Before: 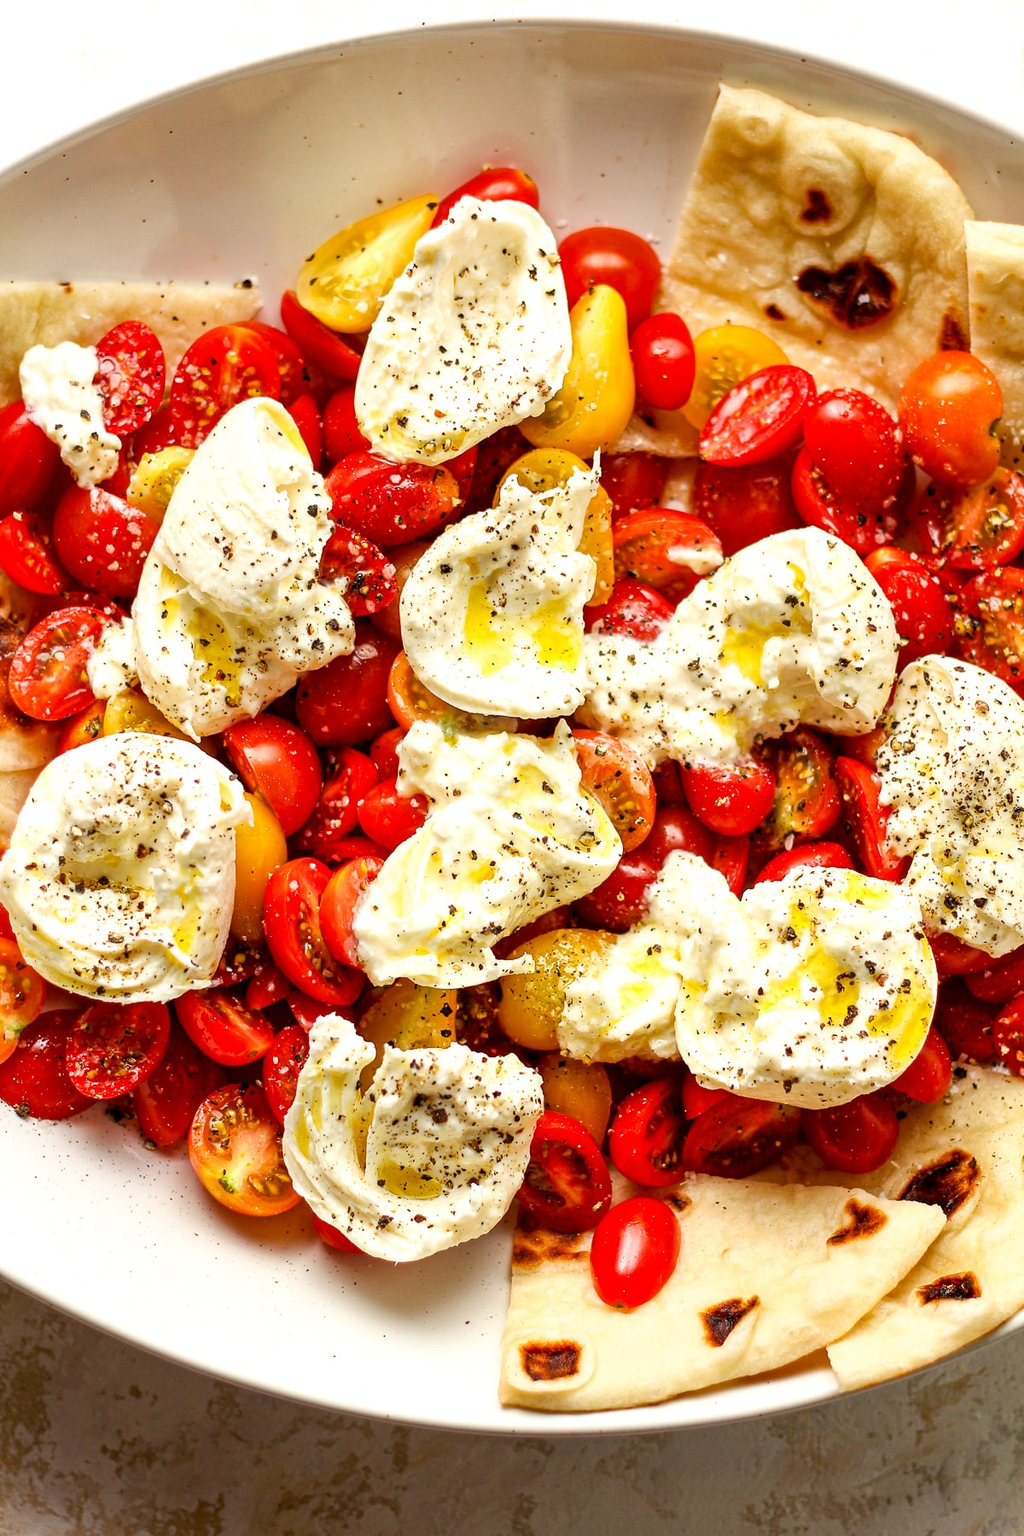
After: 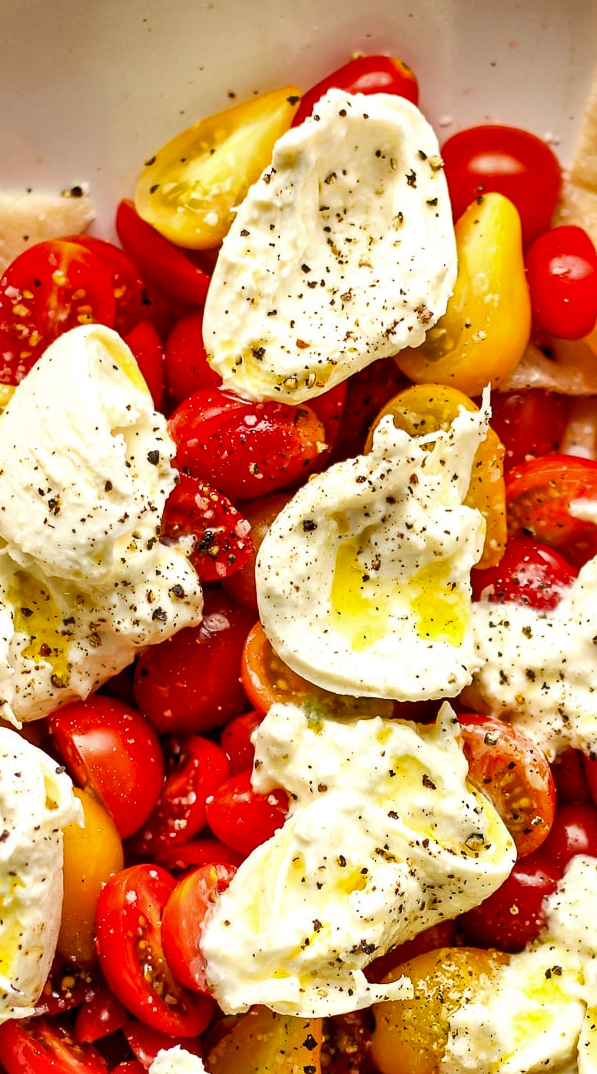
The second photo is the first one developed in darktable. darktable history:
crop: left 17.8%, top 7.864%, right 32.443%, bottom 32.437%
shadows and highlights: soften with gaussian
